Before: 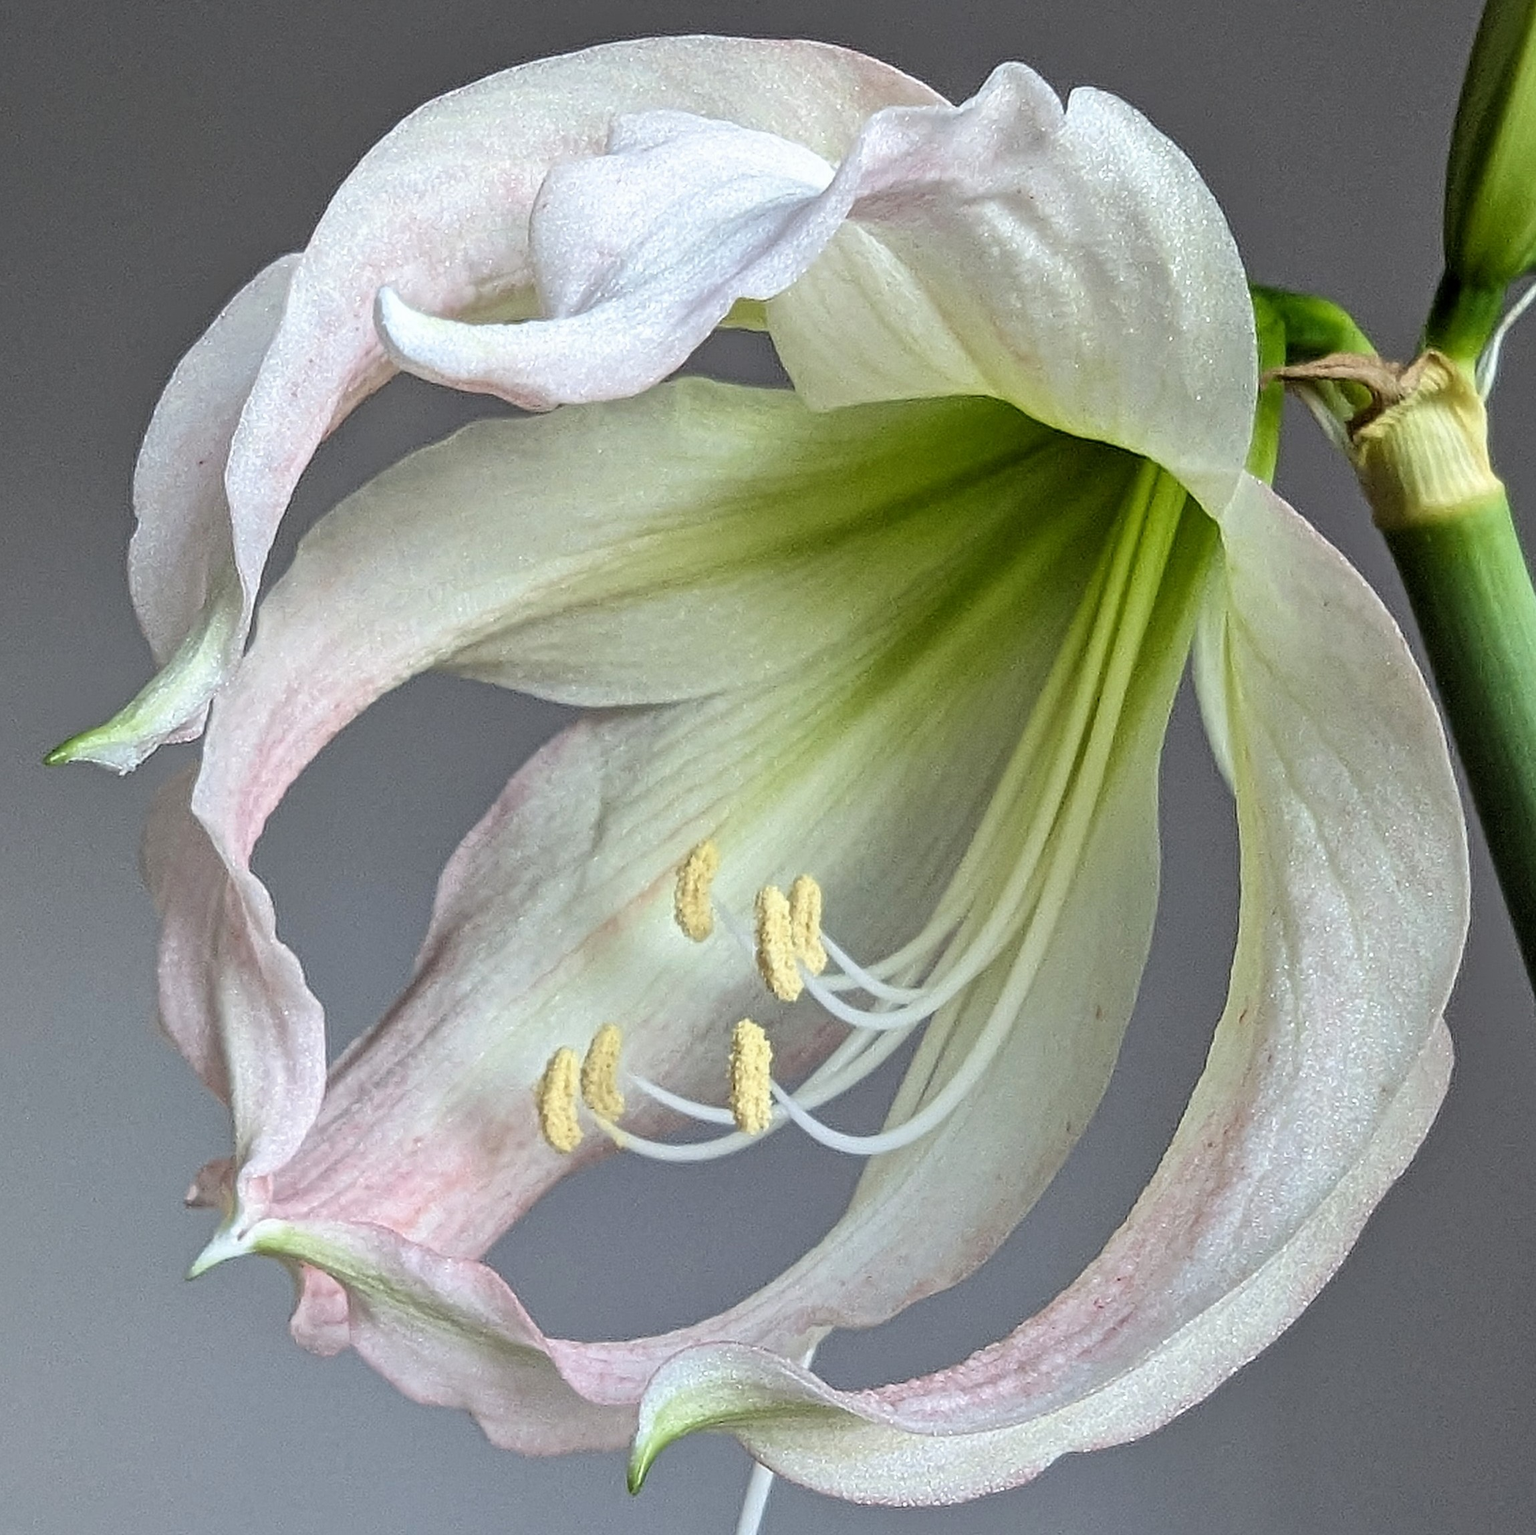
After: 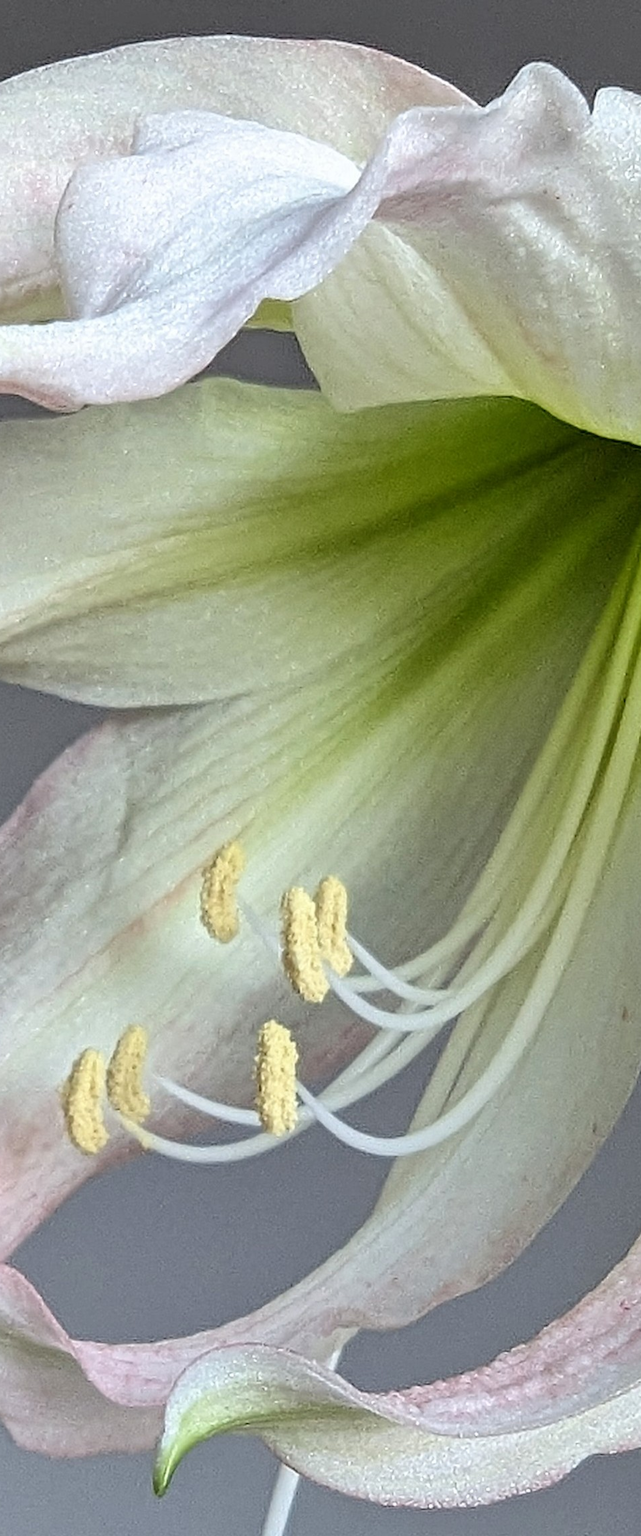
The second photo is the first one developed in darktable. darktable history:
crop: left 30.905%, right 27.361%
